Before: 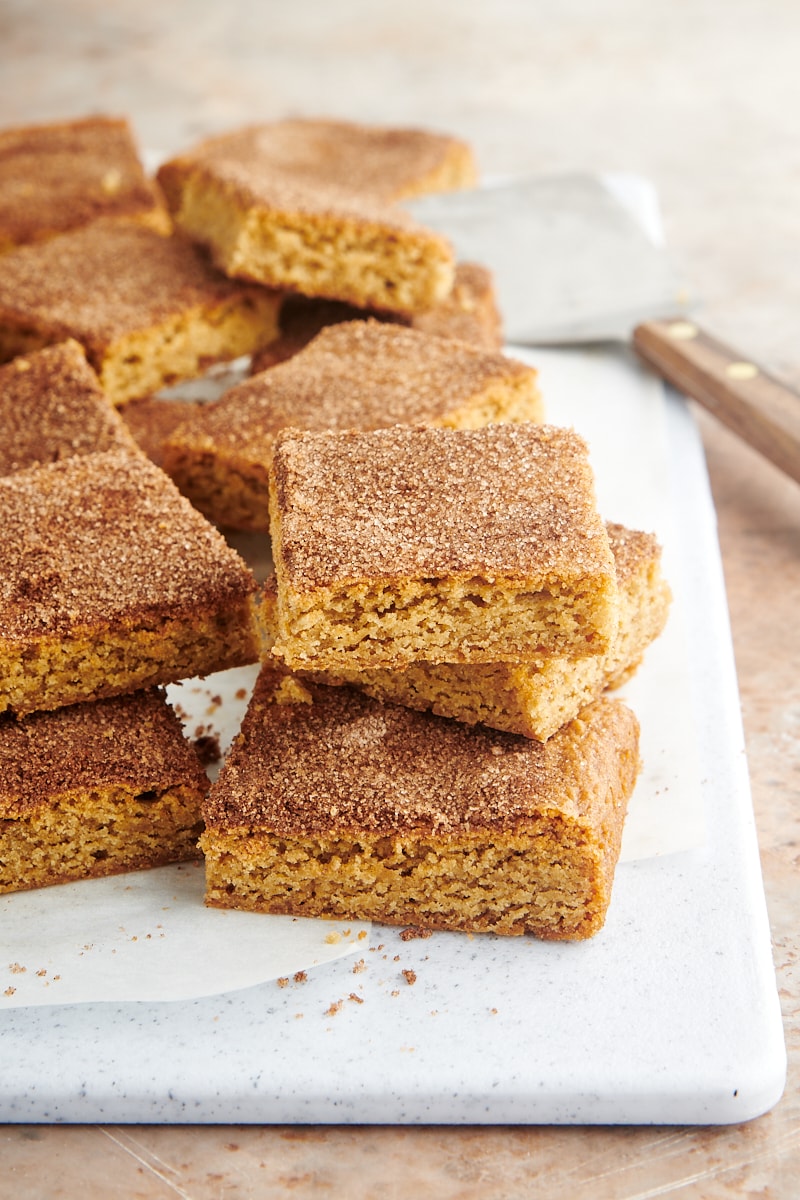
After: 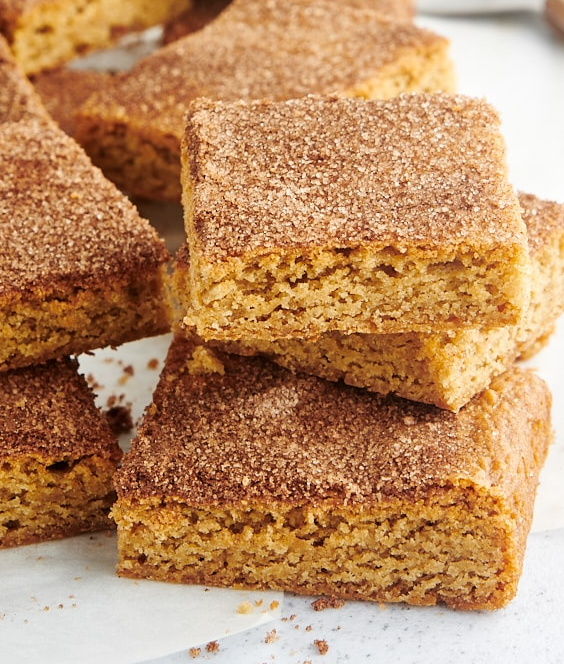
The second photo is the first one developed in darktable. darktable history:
crop: left 11.118%, top 27.534%, right 18.269%, bottom 17.111%
